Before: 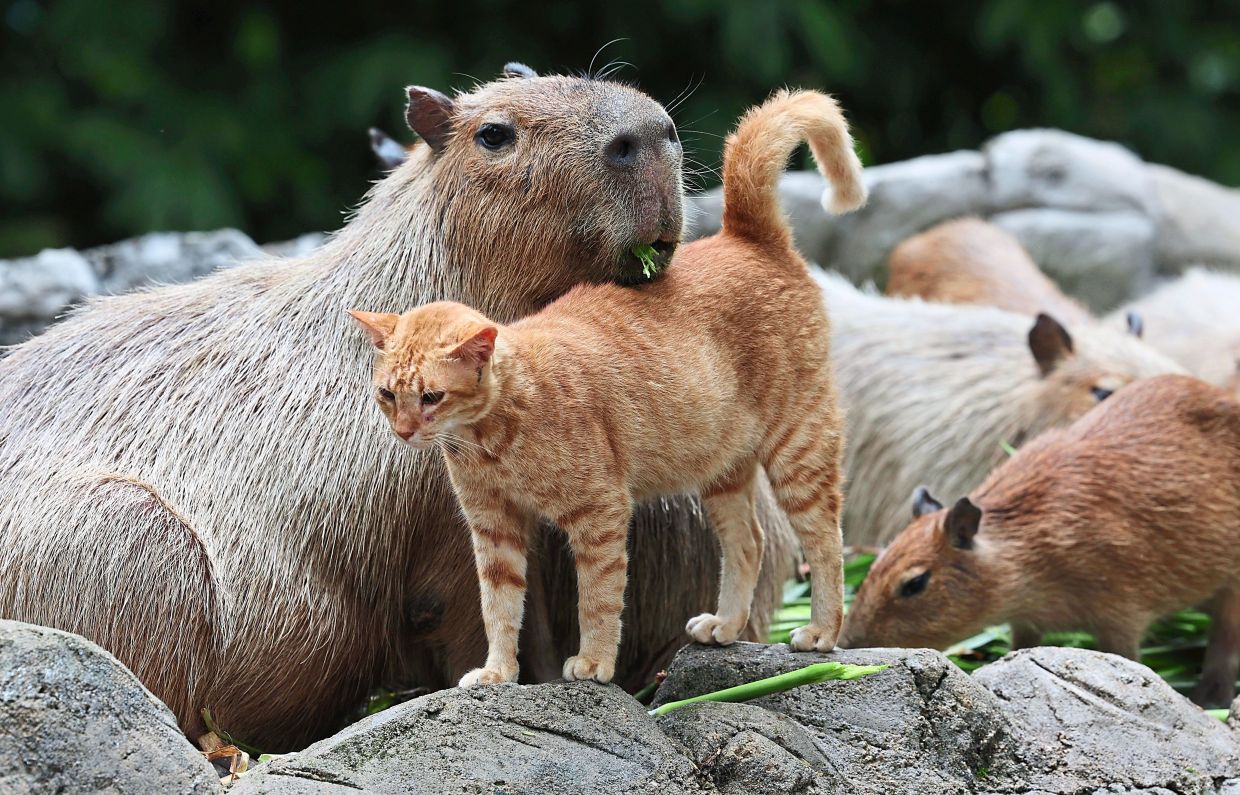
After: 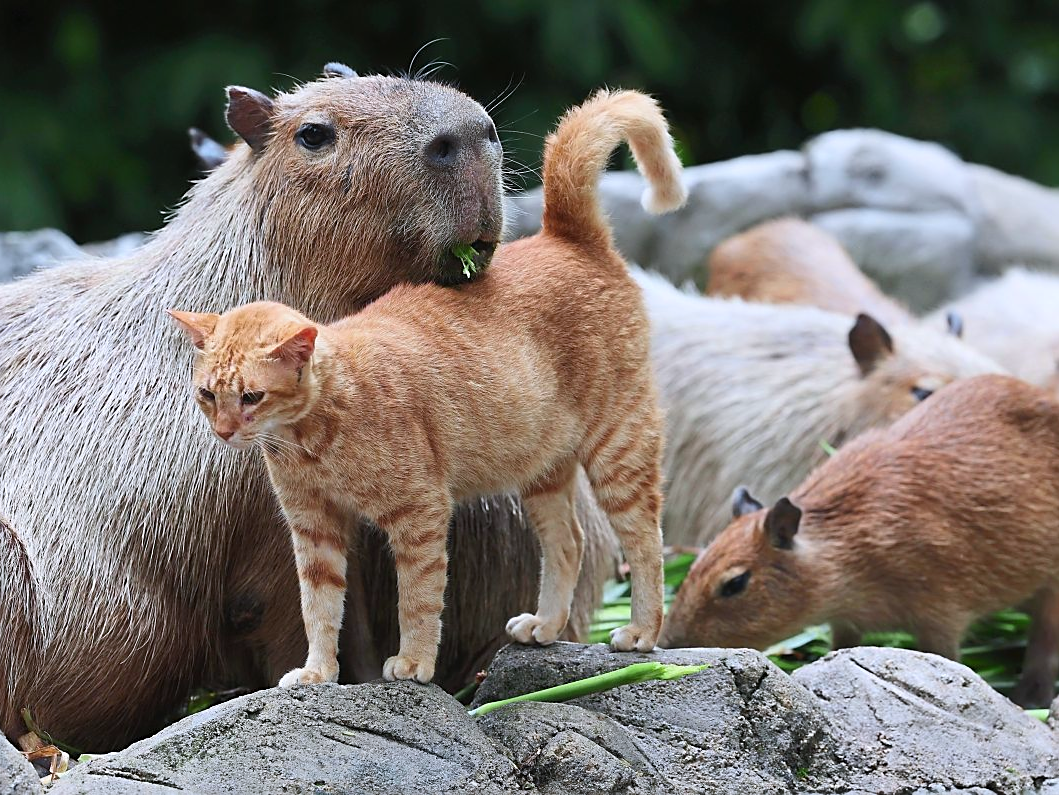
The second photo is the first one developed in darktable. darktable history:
white balance: red 0.984, blue 1.059
contrast equalizer: octaves 7, y [[0.502, 0.505, 0.512, 0.529, 0.564, 0.588], [0.5 ×6], [0.502, 0.505, 0.512, 0.529, 0.564, 0.588], [0, 0.001, 0.001, 0.004, 0.008, 0.011], [0, 0.001, 0.001, 0.004, 0.008, 0.011]], mix -1
sharpen: on, module defaults
crop and rotate: left 14.584%
